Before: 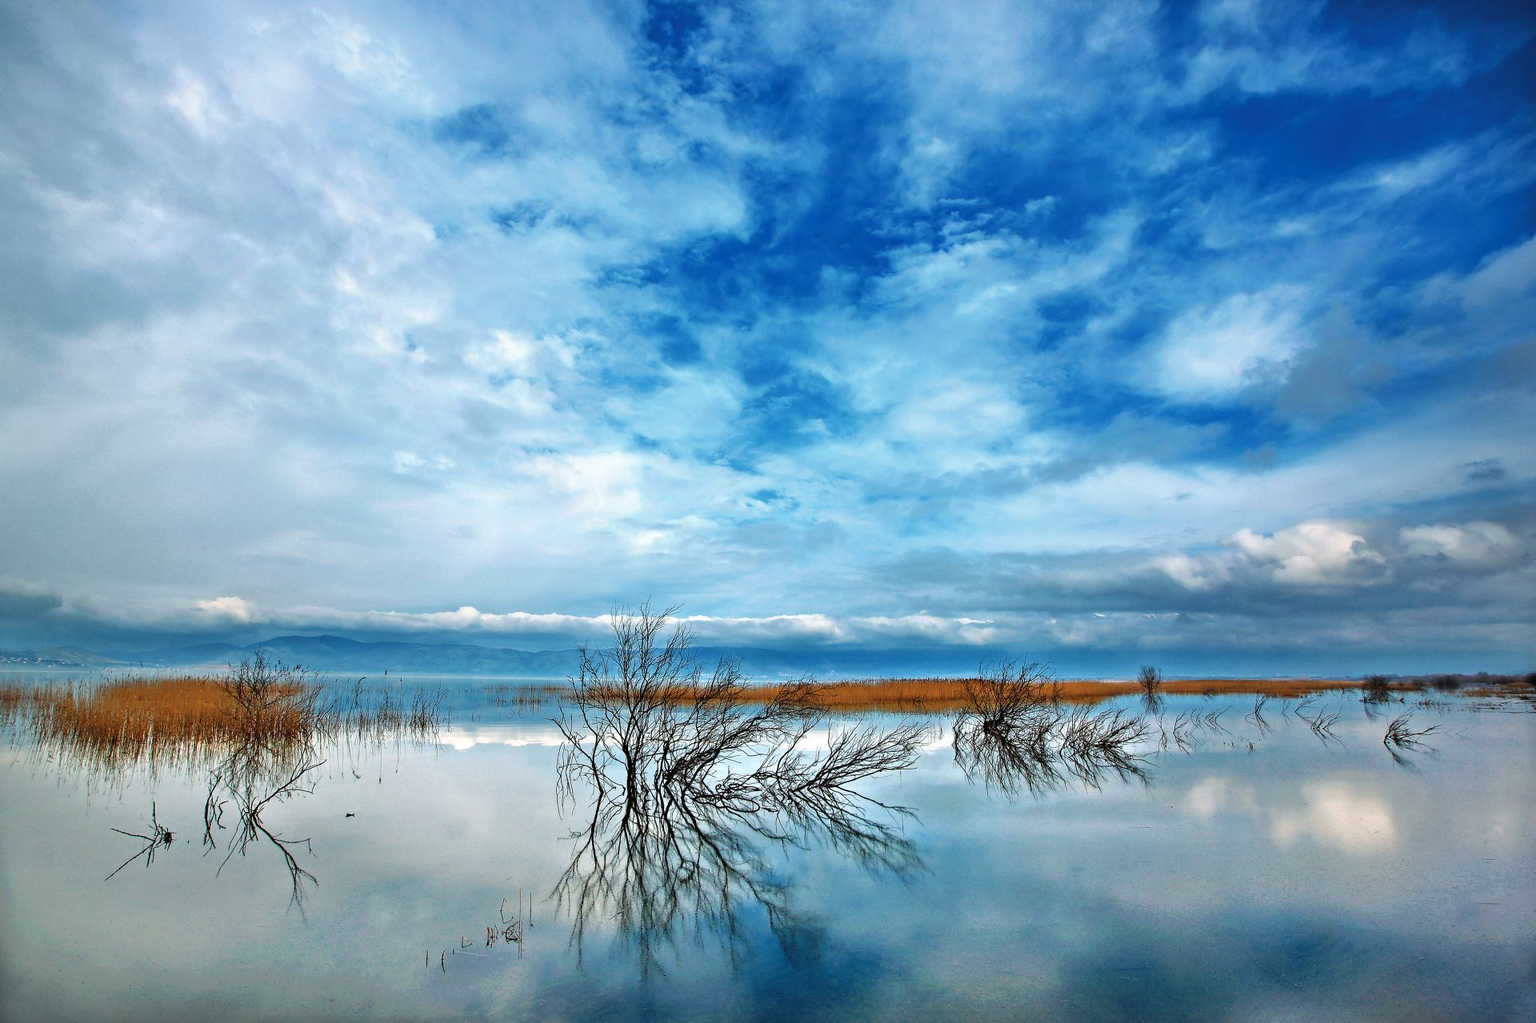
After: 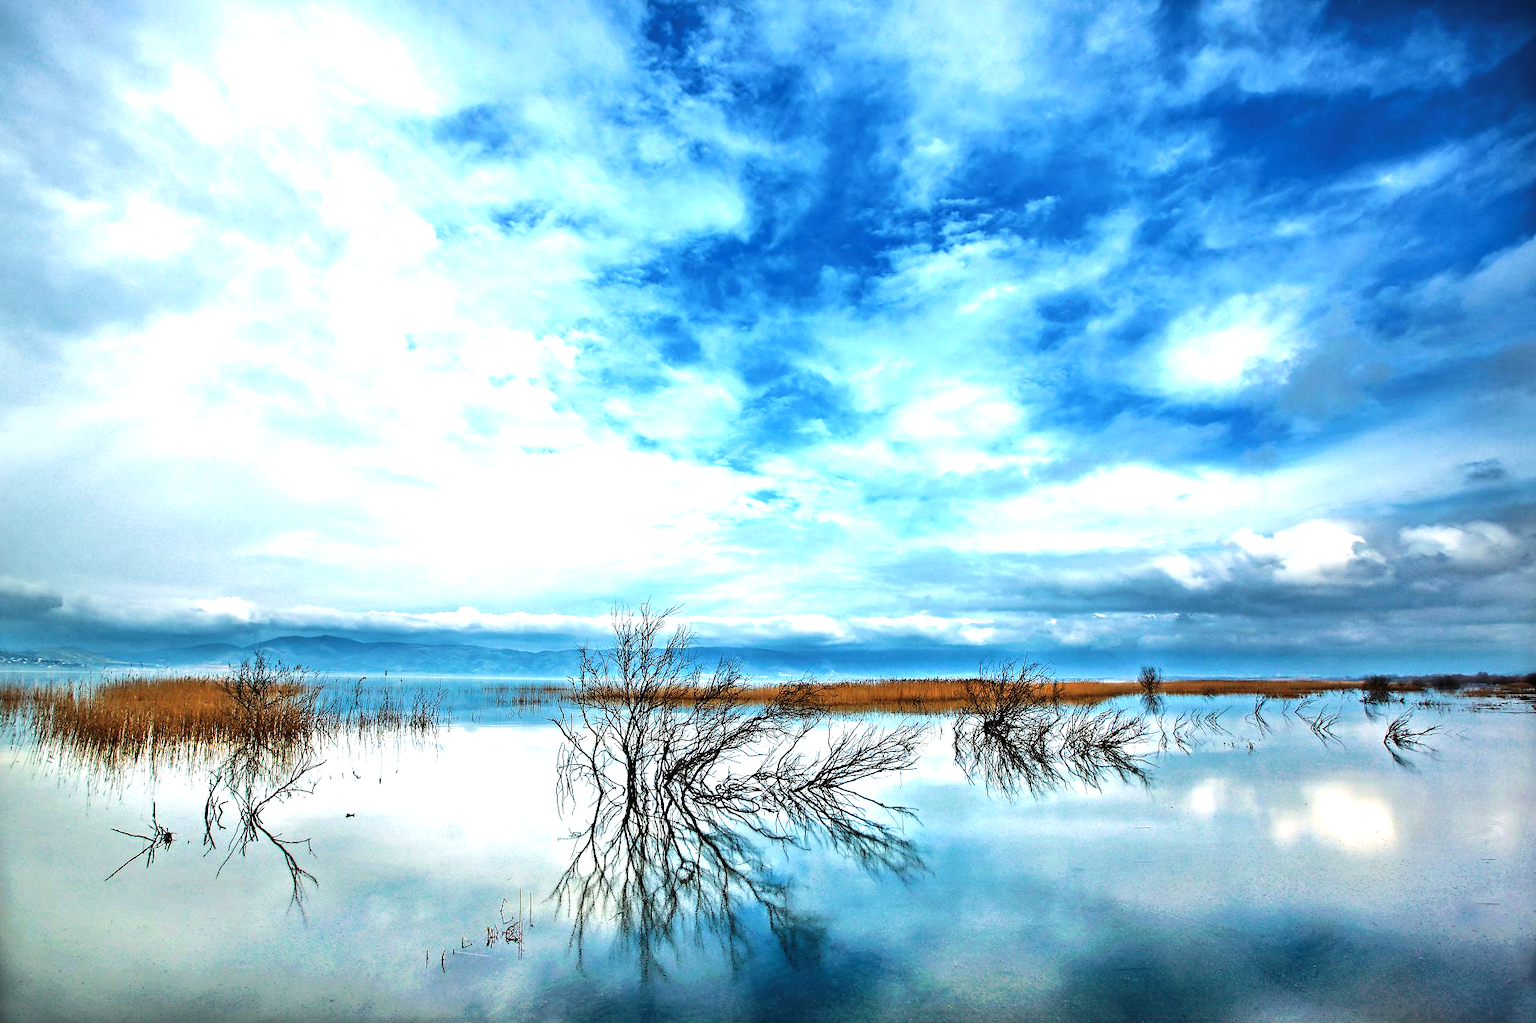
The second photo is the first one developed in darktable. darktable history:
velvia: on, module defaults
tone equalizer: -8 EV -1.08 EV, -7 EV -1.01 EV, -6 EV -0.867 EV, -5 EV -0.578 EV, -3 EV 0.578 EV, -2 EV 0.867 EV, -1 EV 1.01 EV, +0 EV 1.08 EV, edges refinement/feathering 500, mask exposure compensation -1.57 EV, preserve details no
